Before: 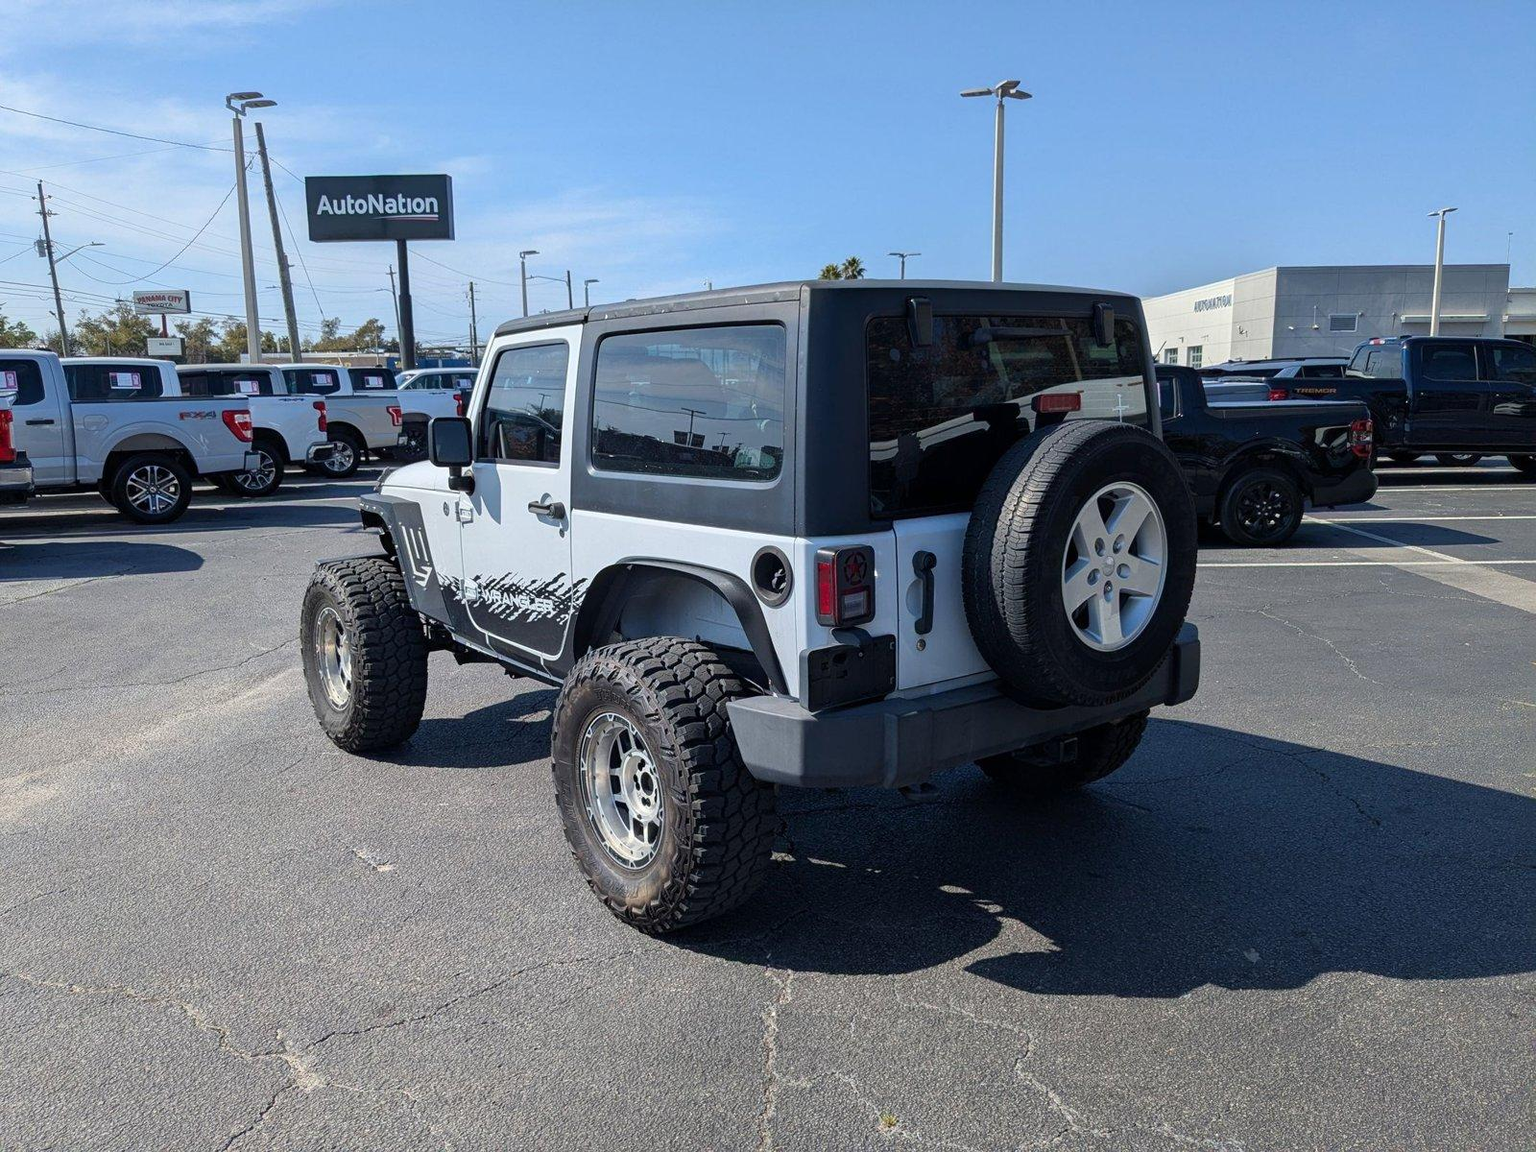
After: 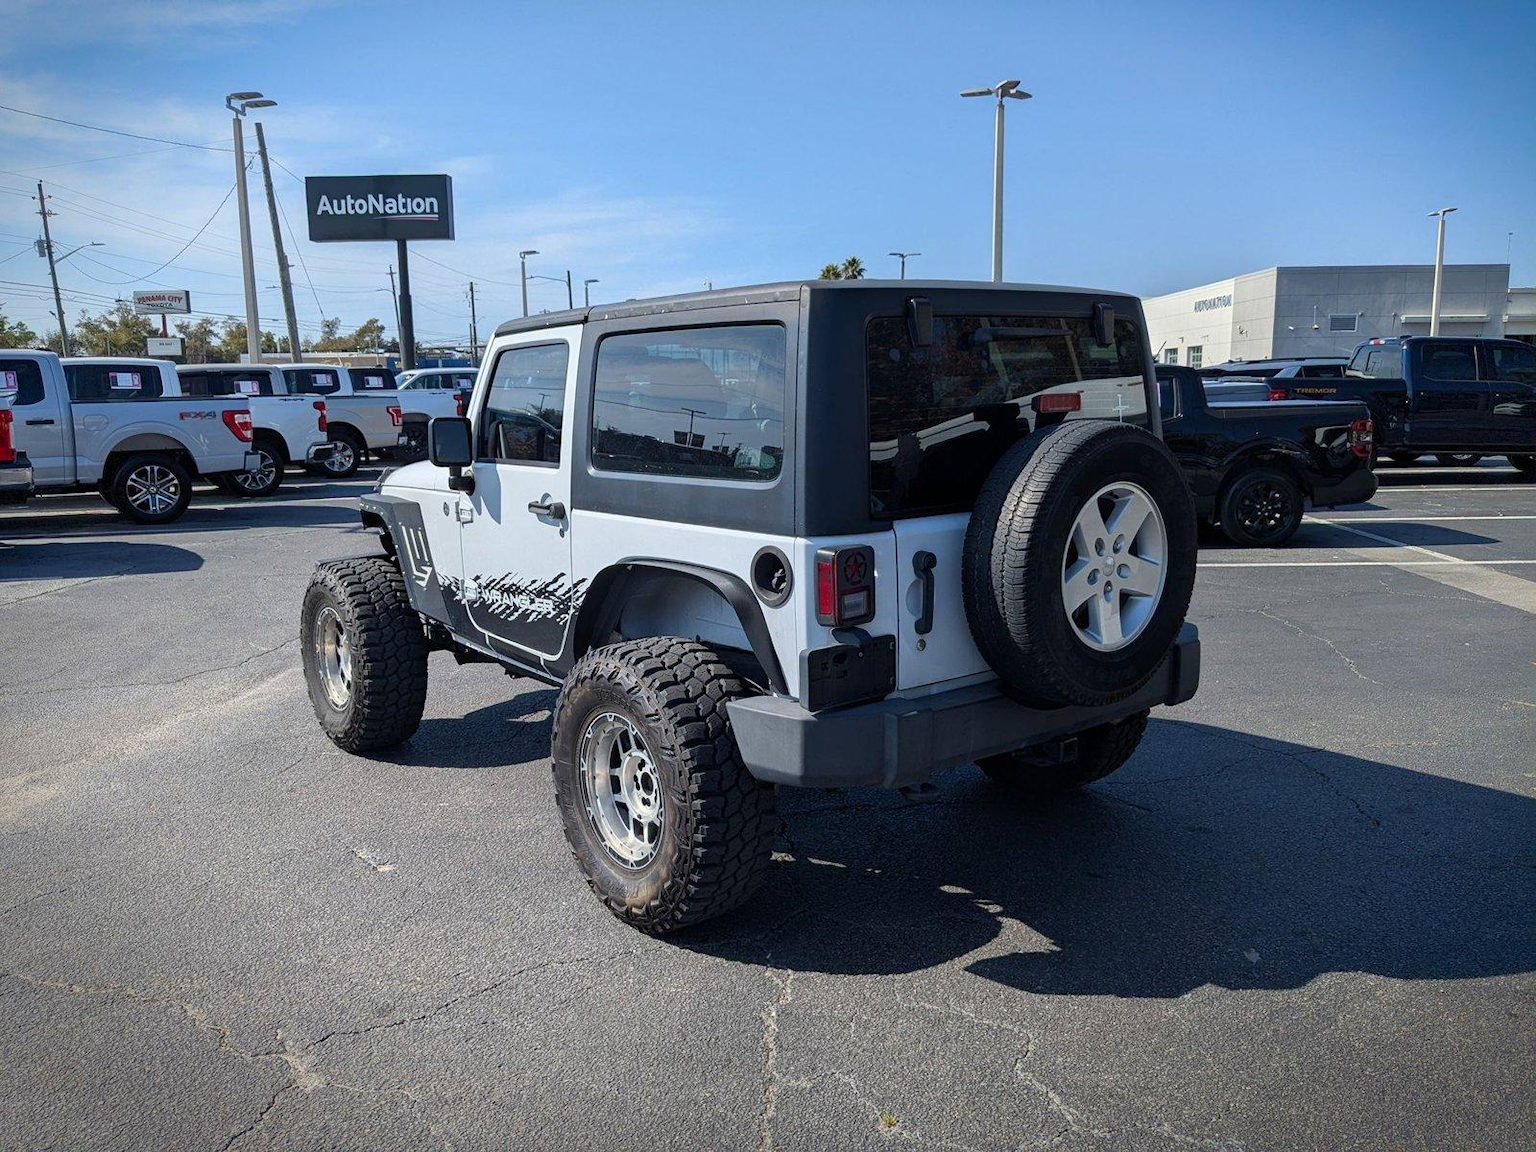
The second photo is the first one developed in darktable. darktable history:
vignetting: fall-off start 86.47%, saturation 0.381, center (0.034, -0.088), automatic ratio true, dithering 8-bit output
